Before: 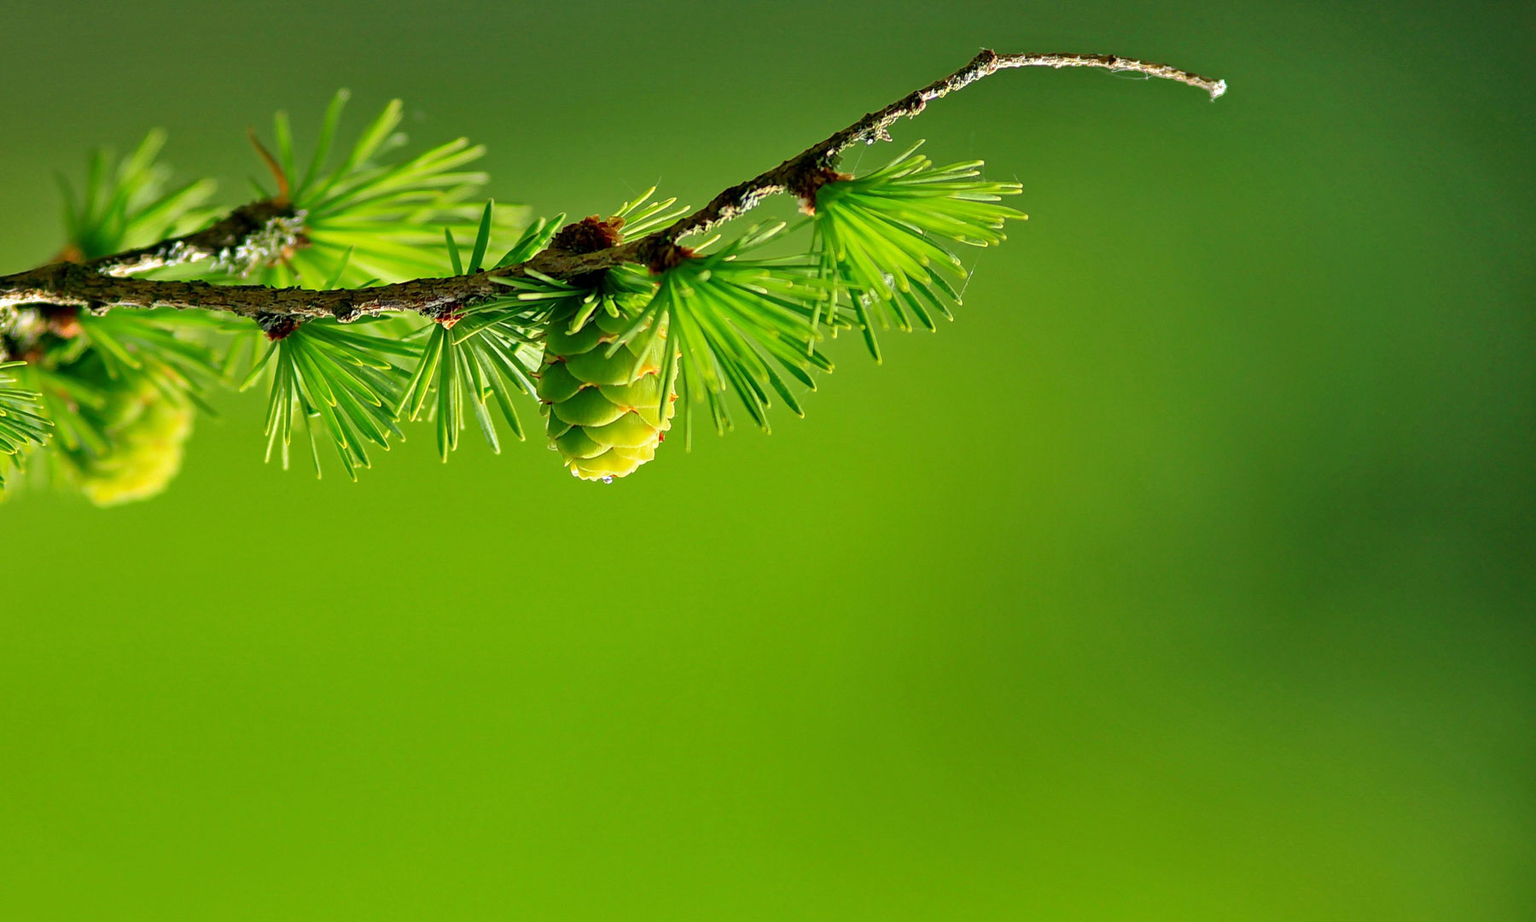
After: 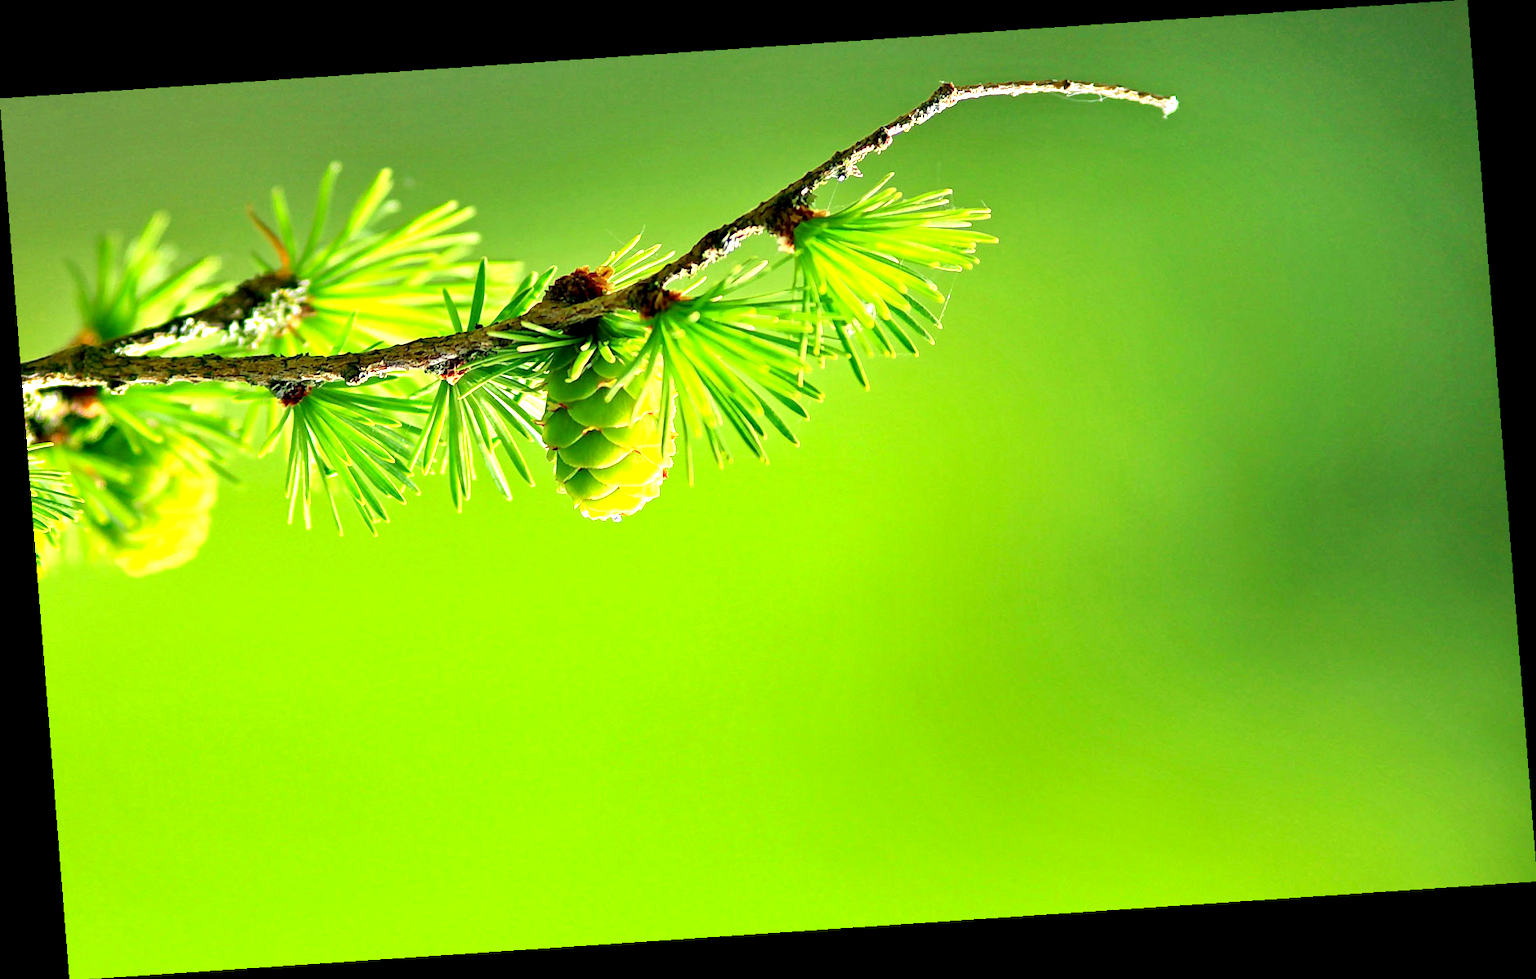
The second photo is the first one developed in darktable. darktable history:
exposure: black level correction 0.001, exposure 1.3 EV, compensate highlight preservation false
white balance: red 1.009, blue 1.027
rotate and perspective: rotation -4.2°, shear 0.006, automatic cropping off
